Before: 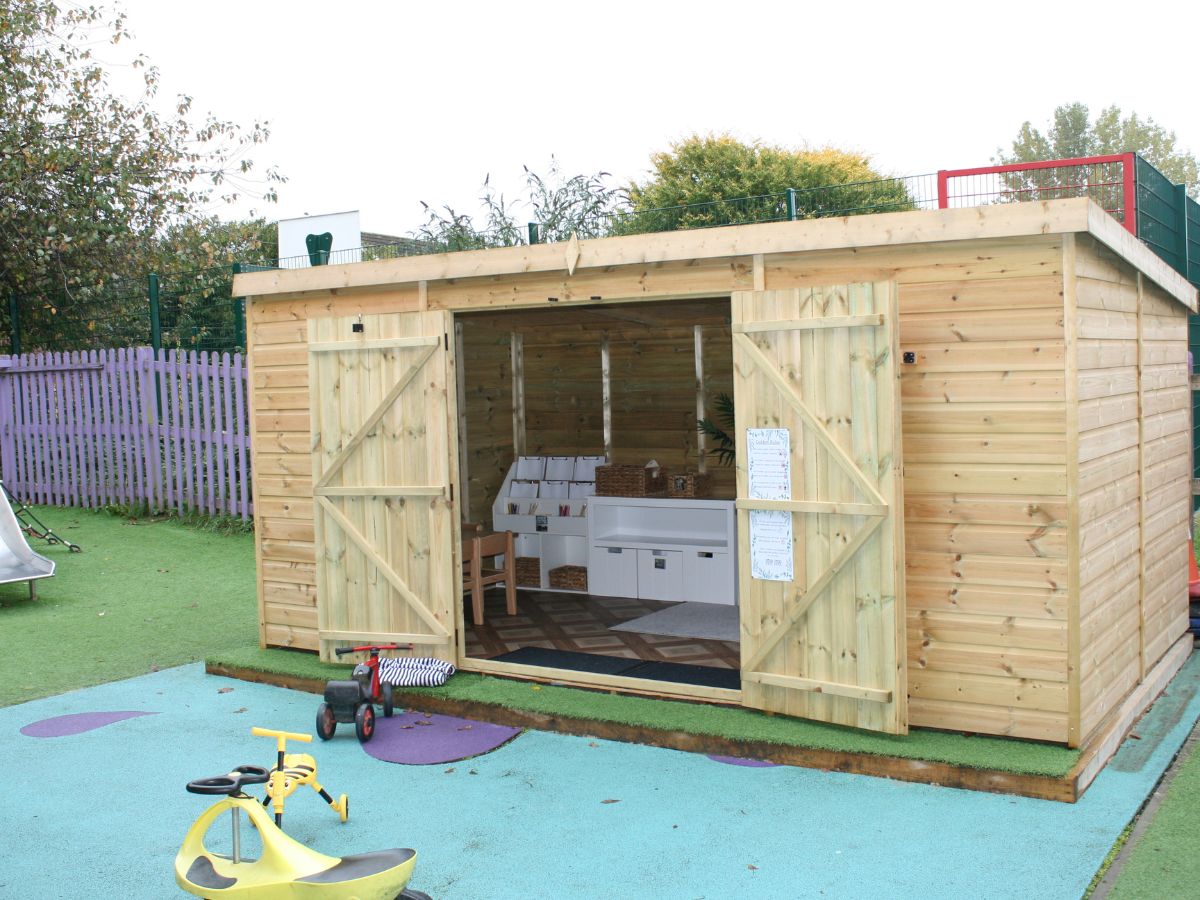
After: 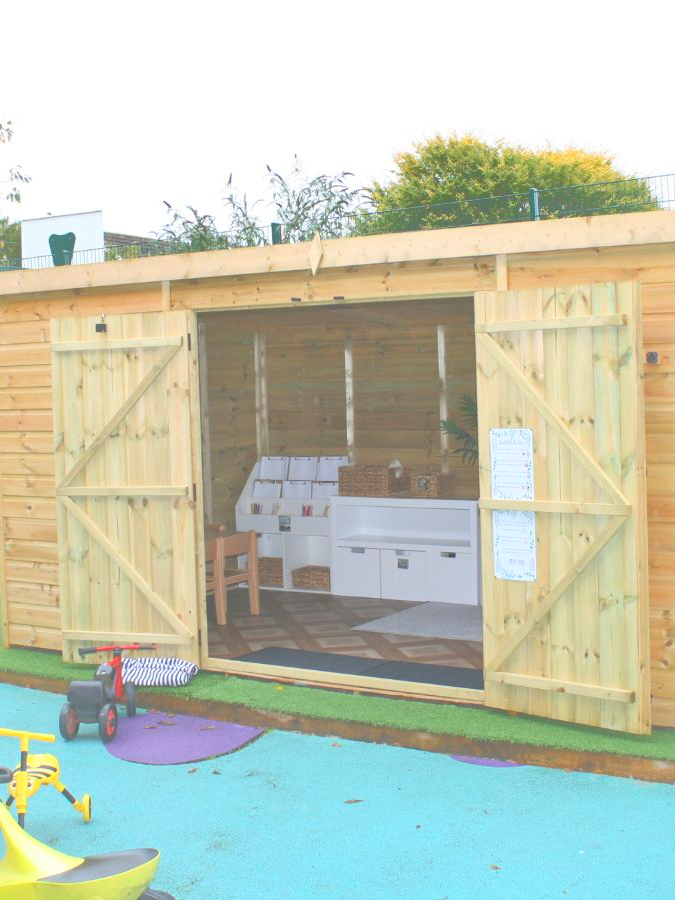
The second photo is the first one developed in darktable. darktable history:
contrast brightness saturation: brightness 1
crop: left 21.496%, right 22.254%
shadows and highlights: shadows 40, highlights -60
